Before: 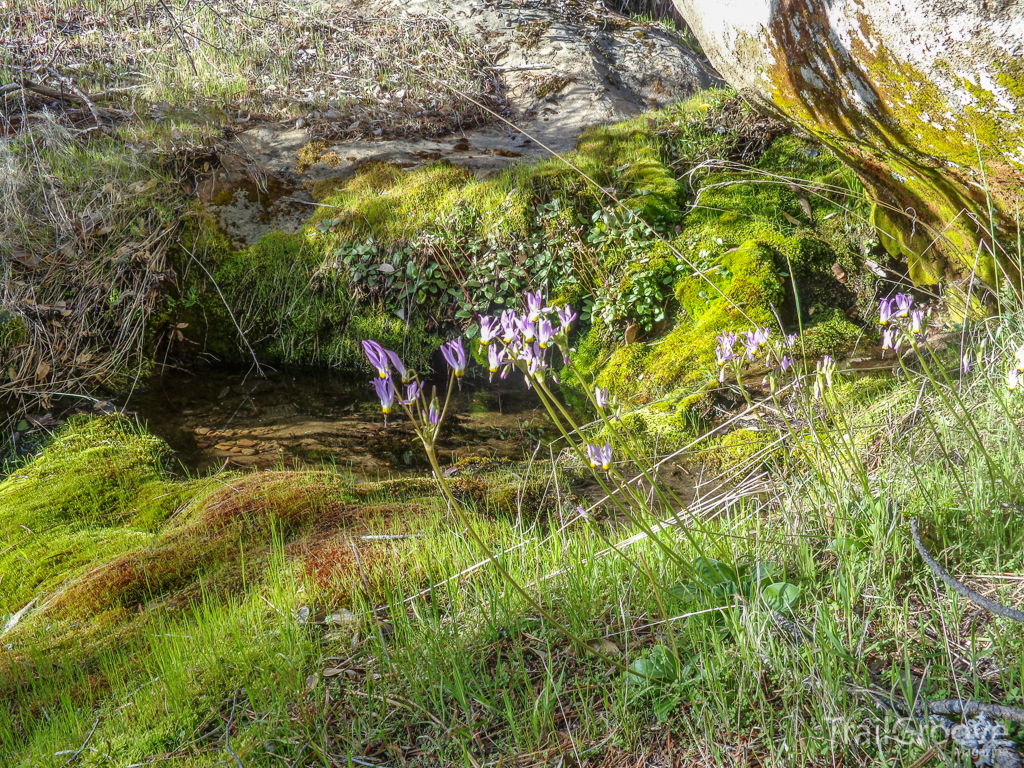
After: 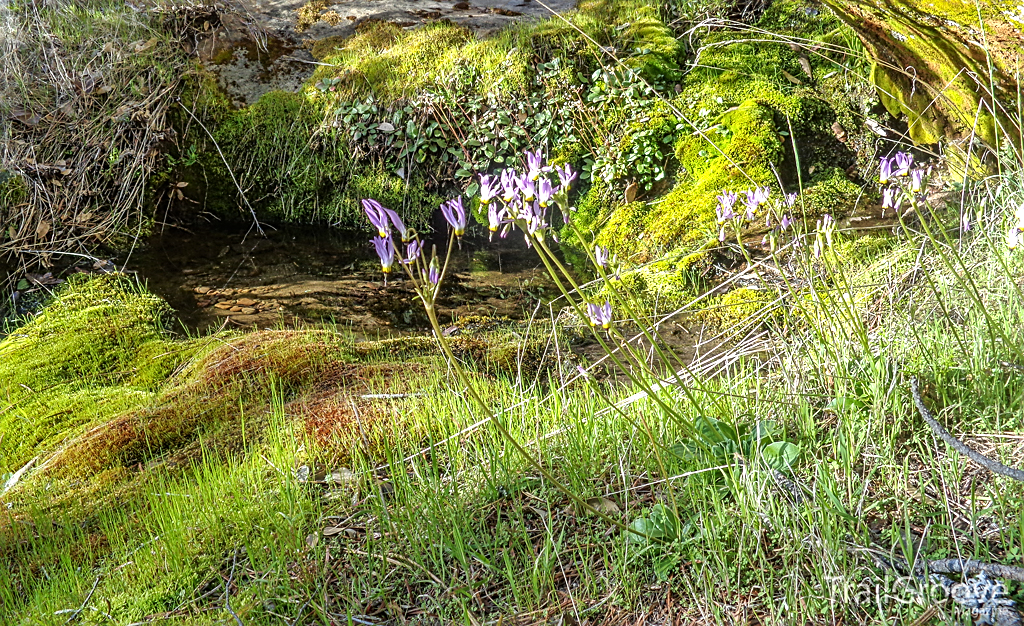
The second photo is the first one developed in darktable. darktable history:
crop and rotate: top 18.461%
sharpen: on, module defaults
tone equalizer: -8 EV -0.43 EV, -7 EV -0.367 EV, -6 EV -0.309 EV, -5 EV -0.187 EV, -3 EV 0.24 EV, -2 EV 0.304 EV, -1 EV 0.367 EV, +0 EV 0.425 EV
